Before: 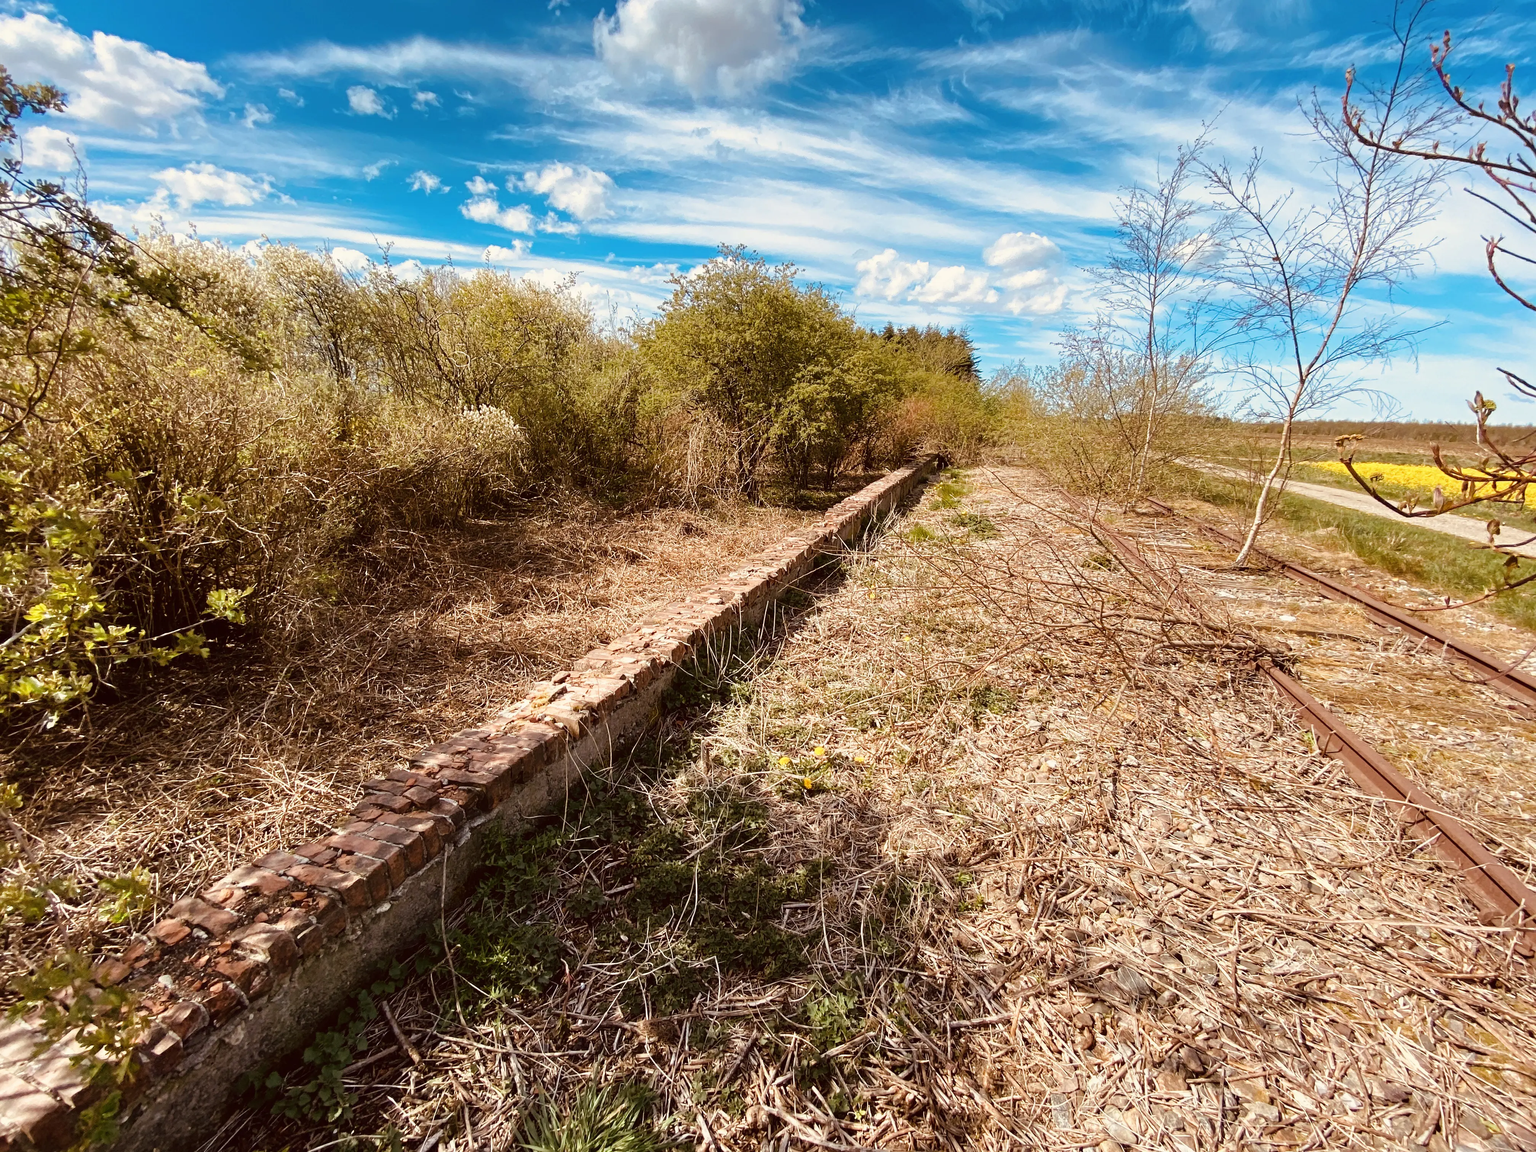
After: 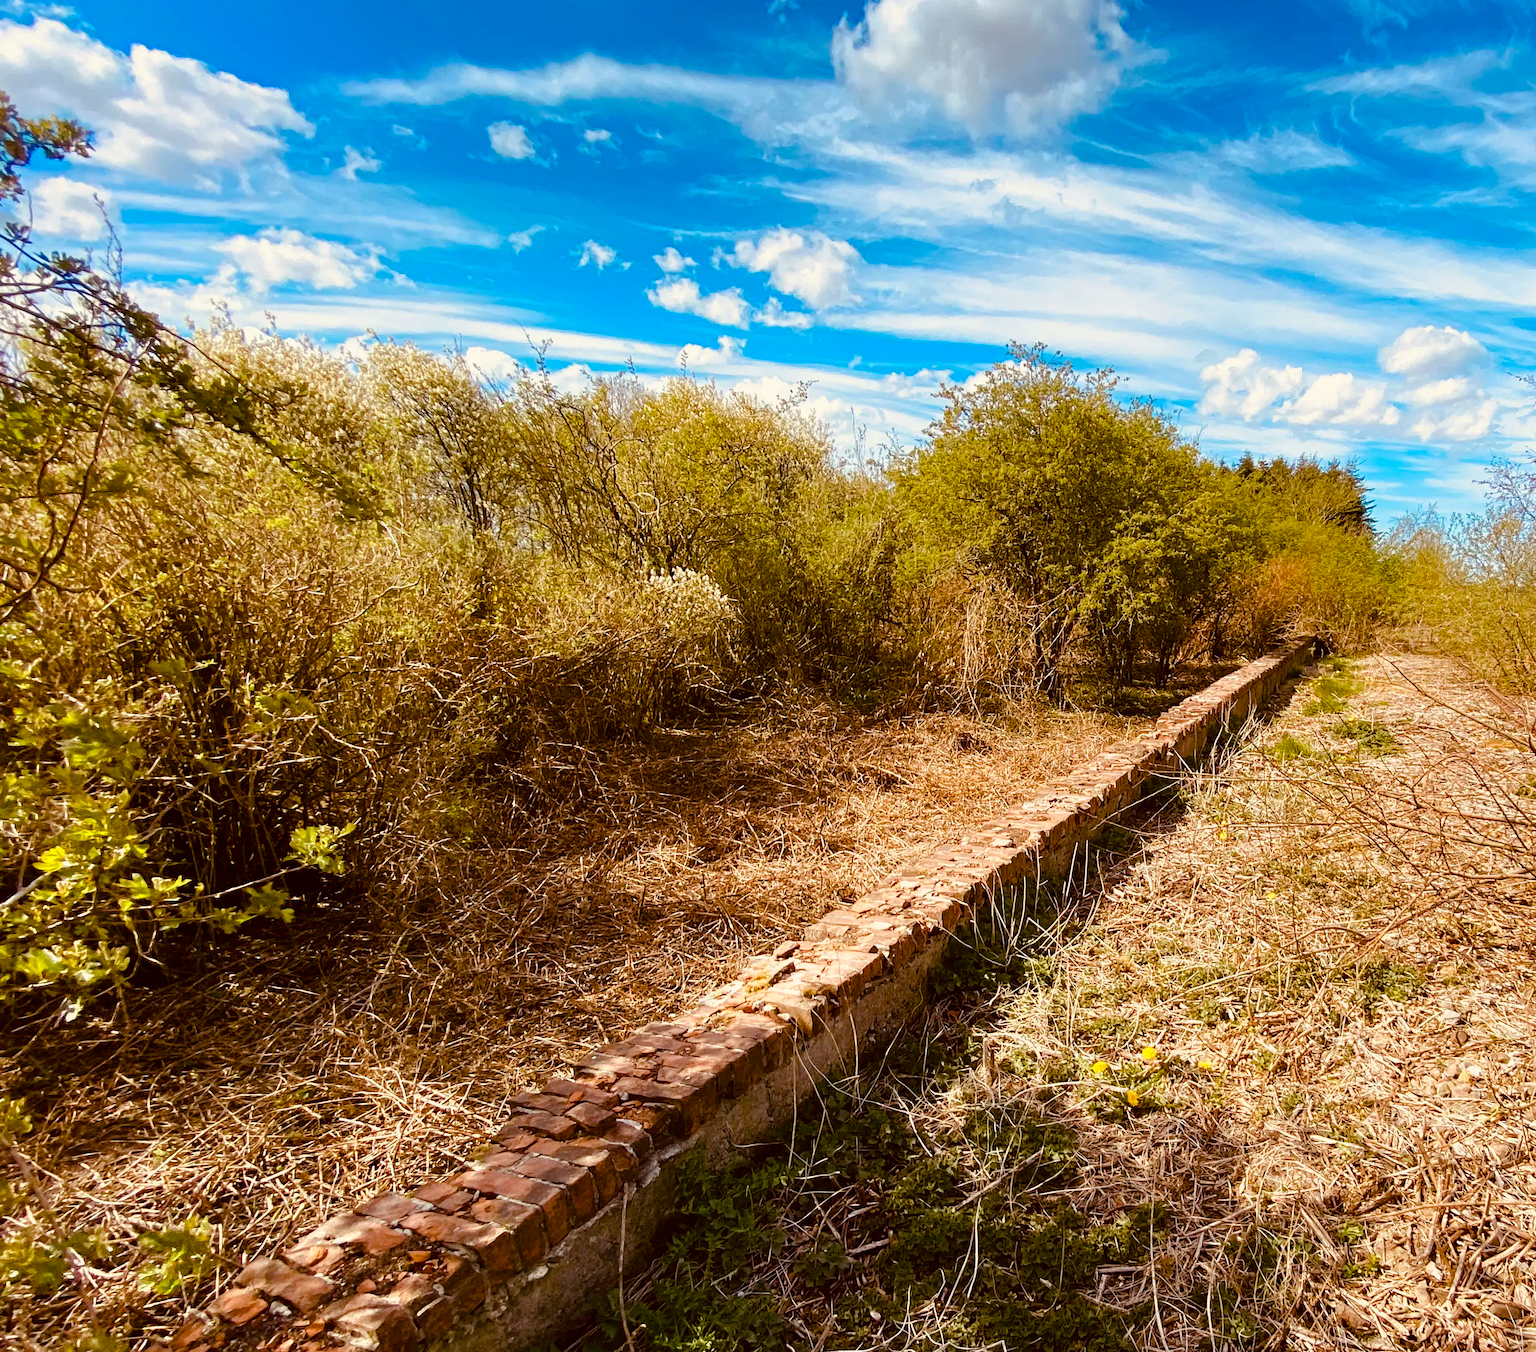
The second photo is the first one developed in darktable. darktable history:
crop: right 28.657%, bottom 16.216%
color balance rgb: linear chroma grading › global chroma 33.905%, perceptual saturation grading › global saturation 20%, perceptual saturation grading › highlights -25.786%, perceptual saturation grading › shadows 24.592%
